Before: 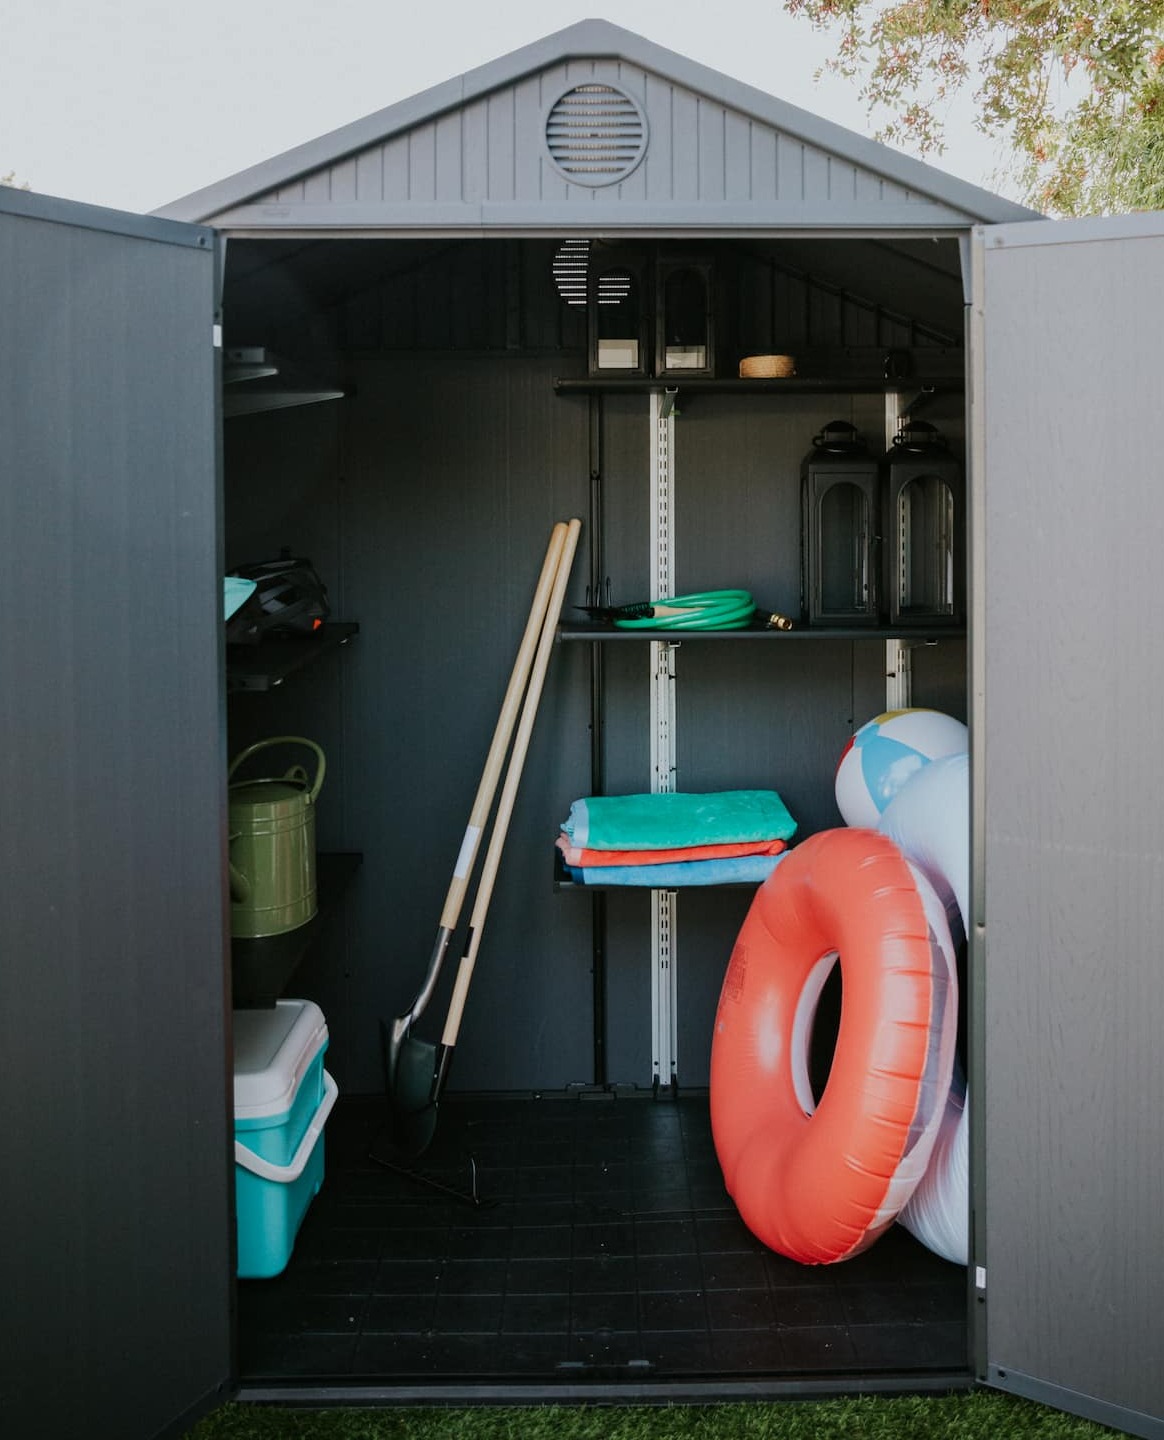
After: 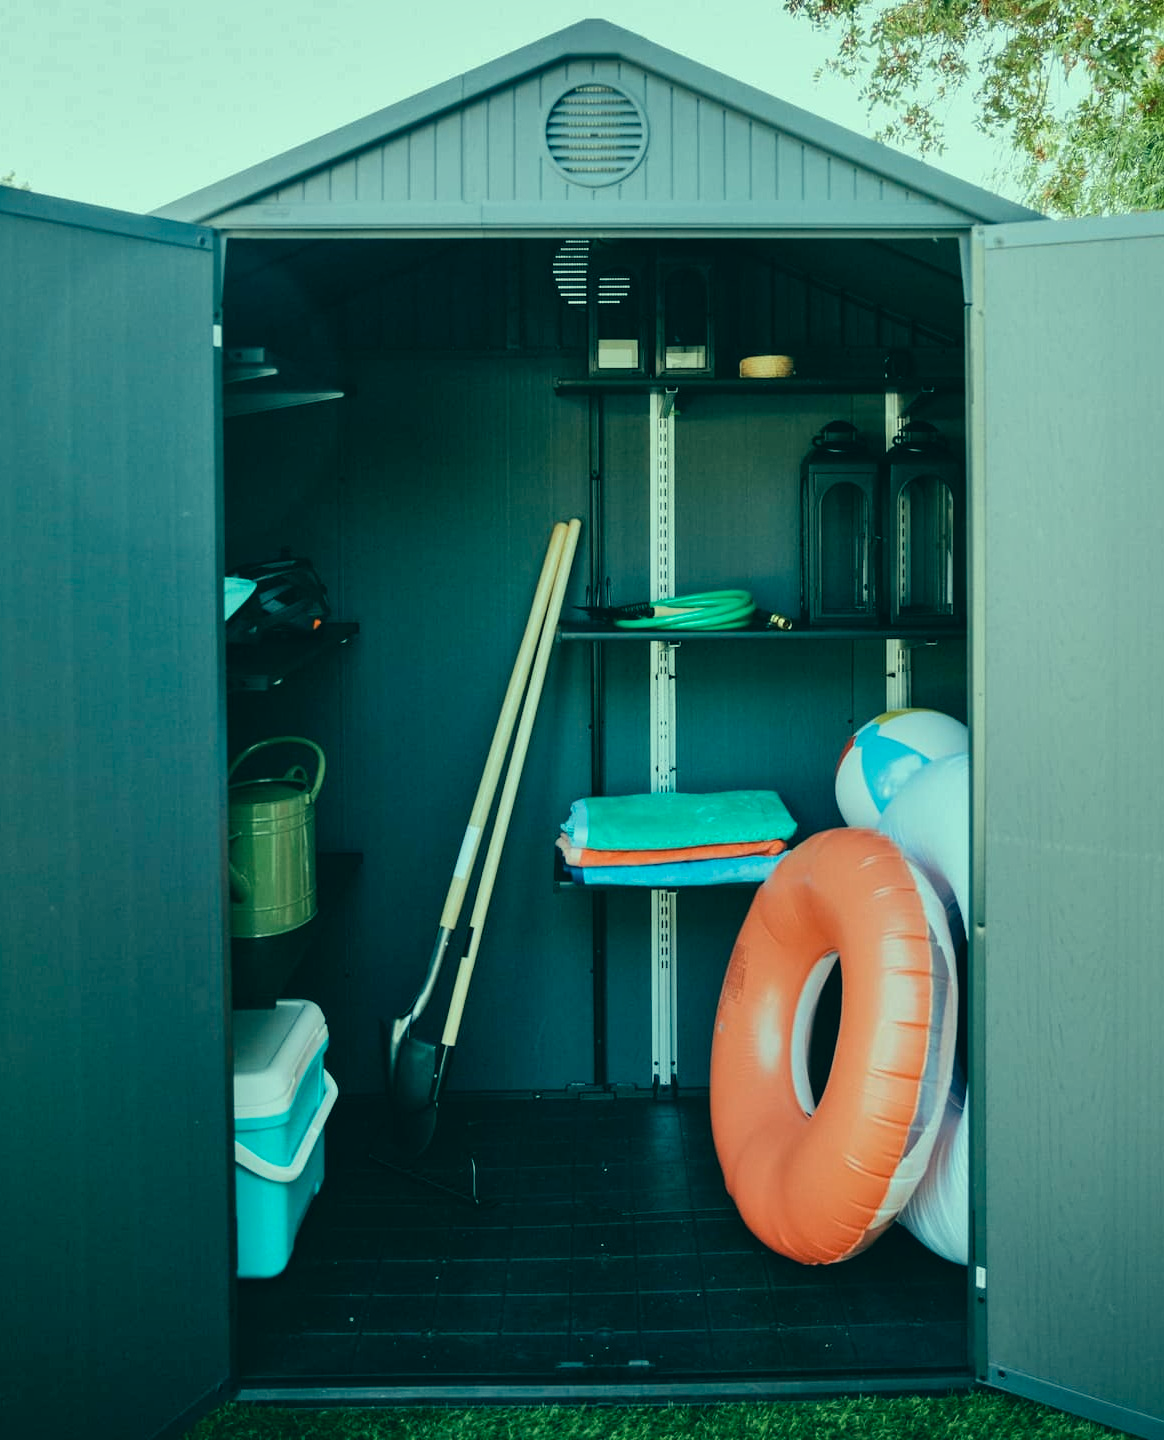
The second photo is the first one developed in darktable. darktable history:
color correction: highlights a* -20.08, highlights b* 9.8, shadows a* -20.4, shadows b* -10.76
exposure: exposure 0.3 EV, compensate highlight preservation false
shadows and highlights: shadows 40, highlights -54, highlights color adjustment 46%, low approximation 0.01, soften with gaussian
